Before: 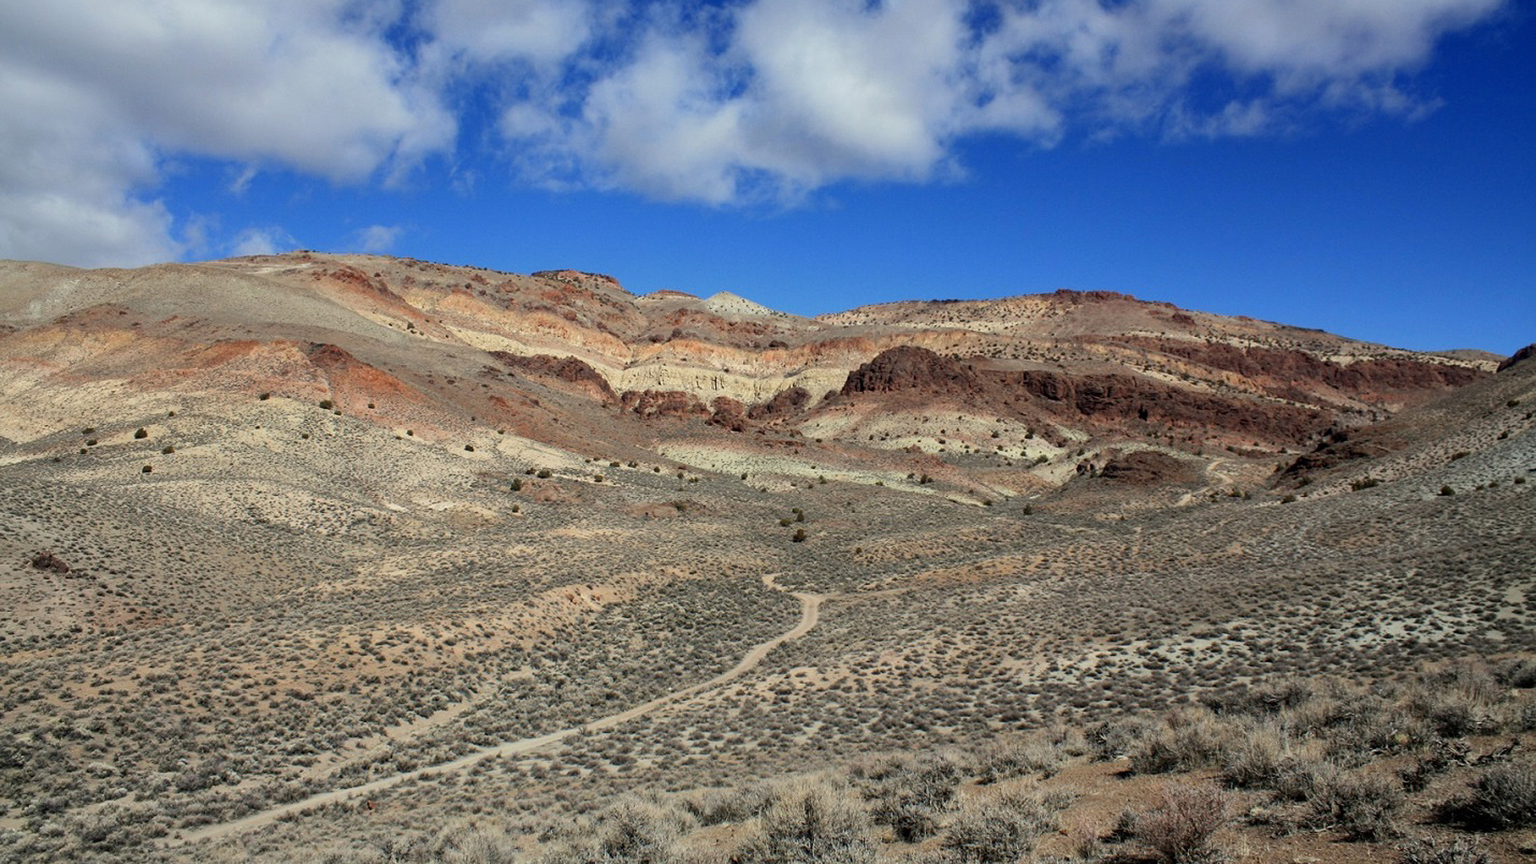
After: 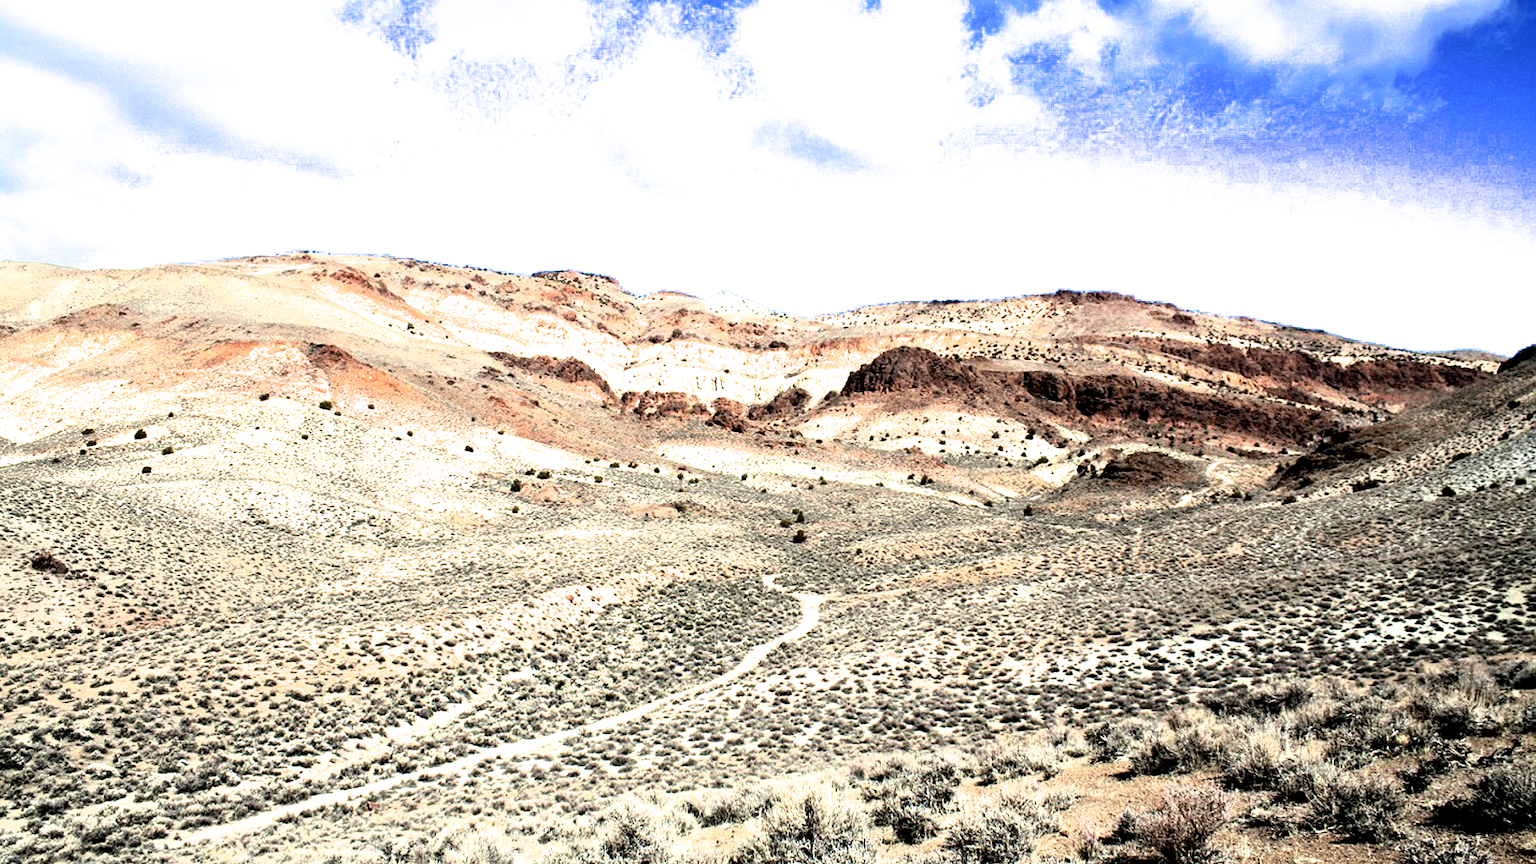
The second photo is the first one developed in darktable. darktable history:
exposure: black level correction 0.011, exposure 1.082 EV, compensate exposure bias true, compensate highlight preservation false
crop: left 0.077%
filmic rgb: black relative exposure -8.28 EV, white relative exposure 2.24 EV, hardness 7.09, latitude 86.12%, contrast 1.697, highlights saturation mix -3.41%, shadows ↔ highlights balance -2.98%, color science v4 (2020)
